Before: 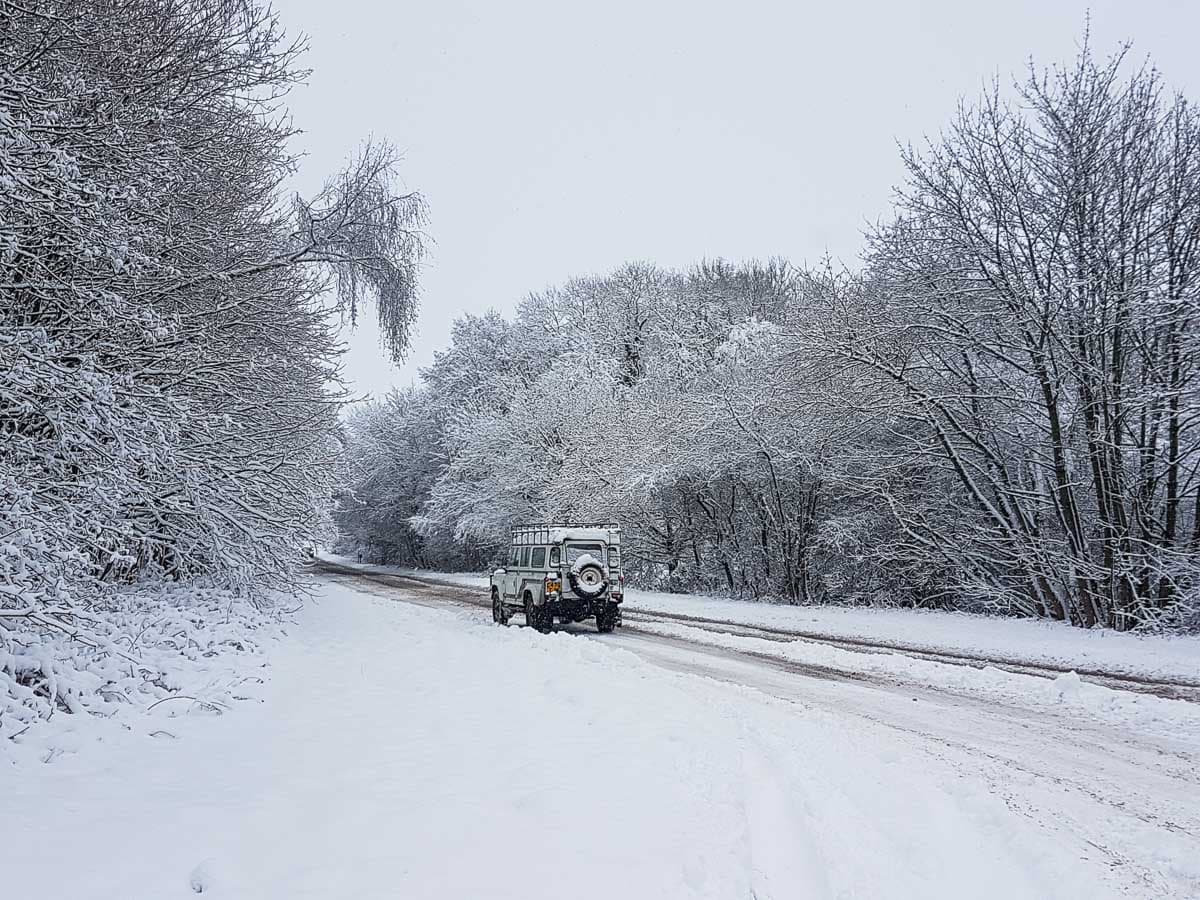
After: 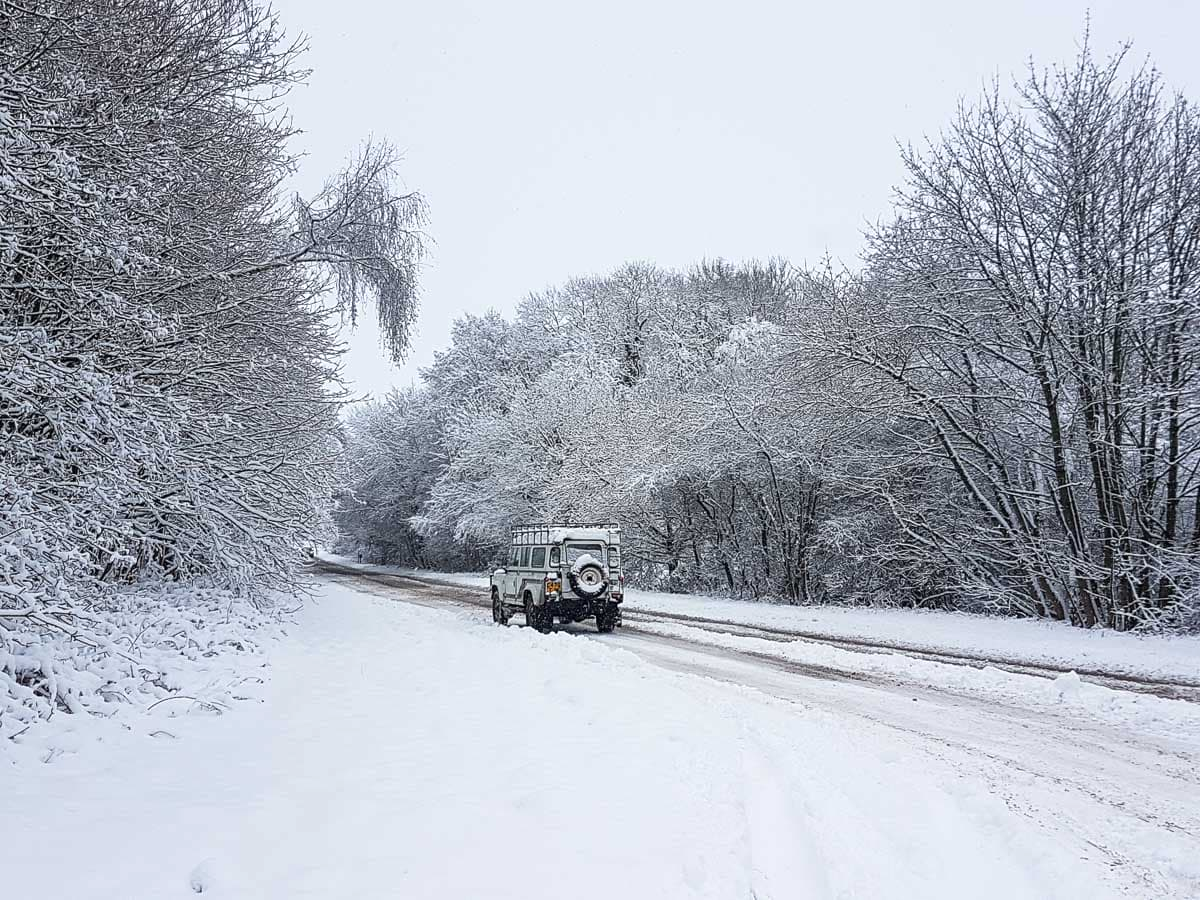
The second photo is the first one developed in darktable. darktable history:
exposure: exposure 0.2 EV, compensate highlight preservation false
contrast brightness saturation: saturation -0.063
